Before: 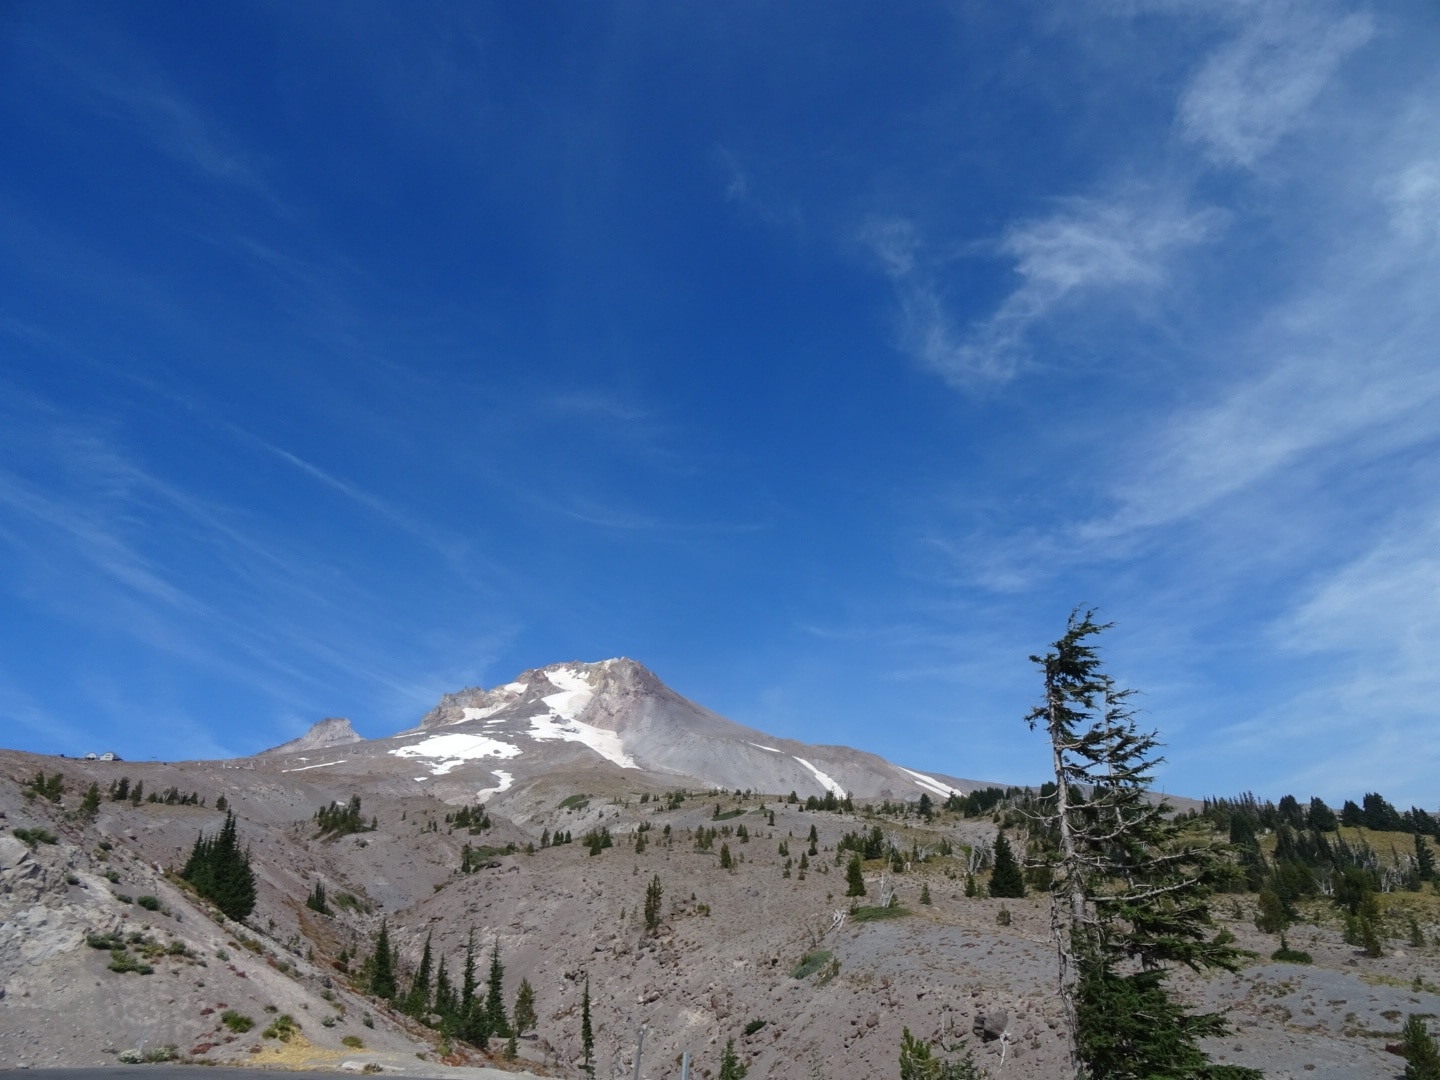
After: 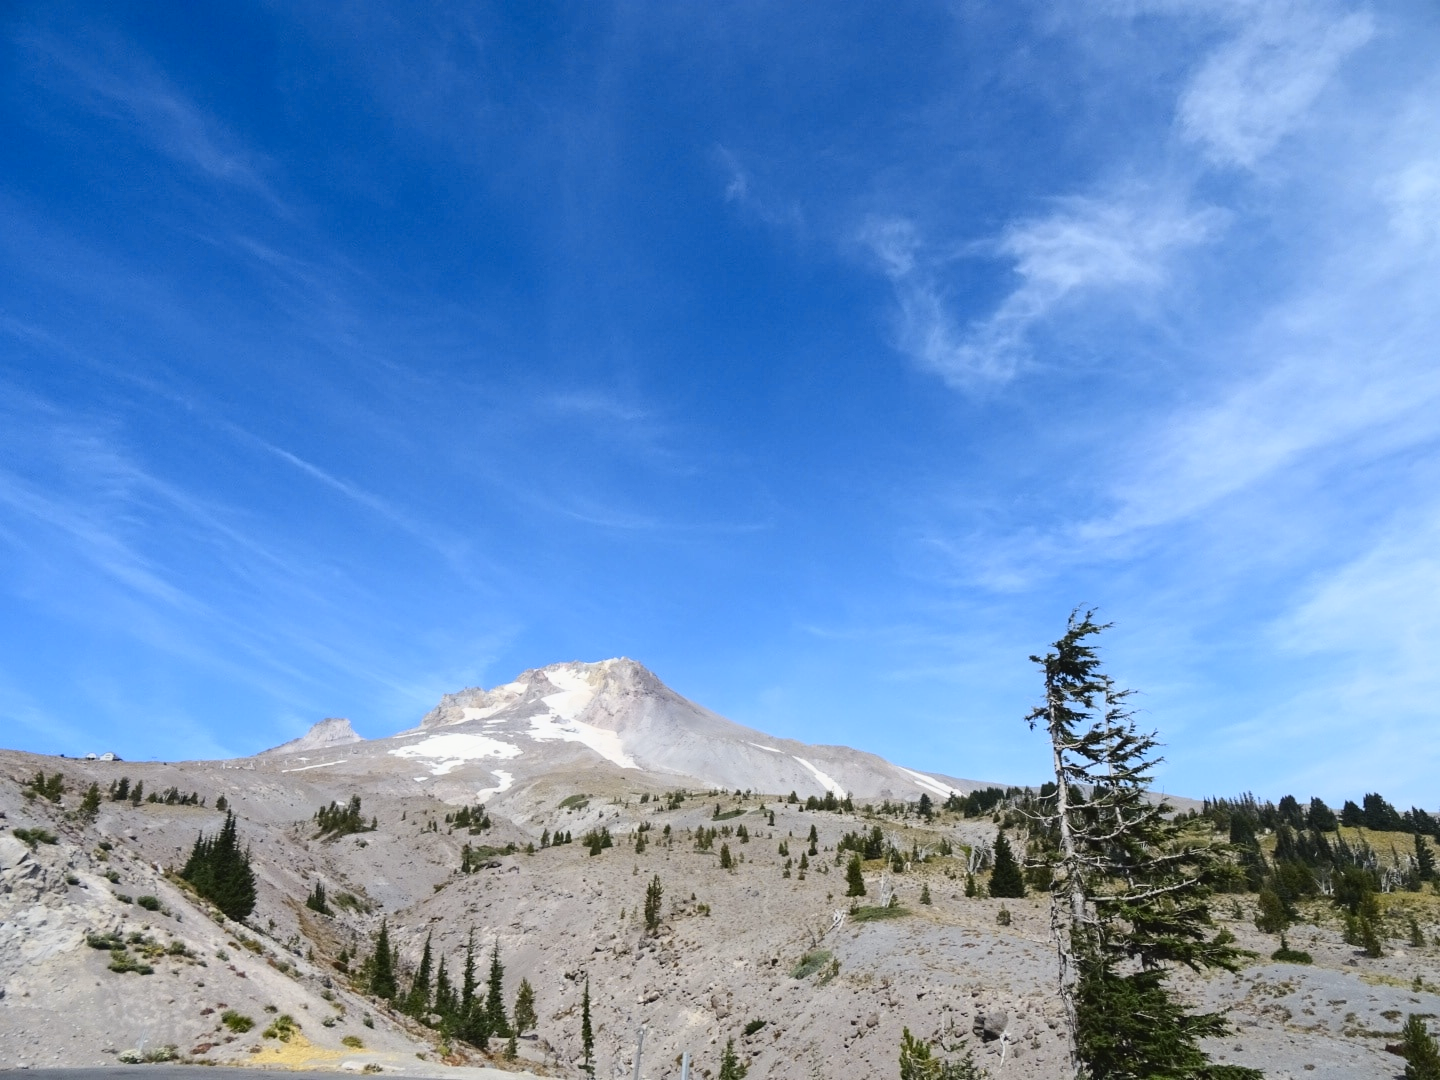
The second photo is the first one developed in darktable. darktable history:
tone curve: curves: ch0 [(0, 0.029) (0.071, 0.087) (0.223, 0.265) (0.447, 0.605) (0.654, 0.823) (0.861, 0.943) (1, 0.981)]; ch1 [(0, 0) (0.353, 0.344) (0.447, 0.449) (0.502, 0.501) (0.547, 0.54) (0.57, 0.582) (0.608, 0.608) (0.618, 0.631) (0.657, 0.699) (1, 1)]; ch2 [(0, 0) (0.34, 0.314) (0.456, 0.456) (0.5, 0.503) (0.528, 0.54) (0.557, 0.577) (0.589, 0.626) (1, 1)], color space Lab, independent channels, preserve colors none
